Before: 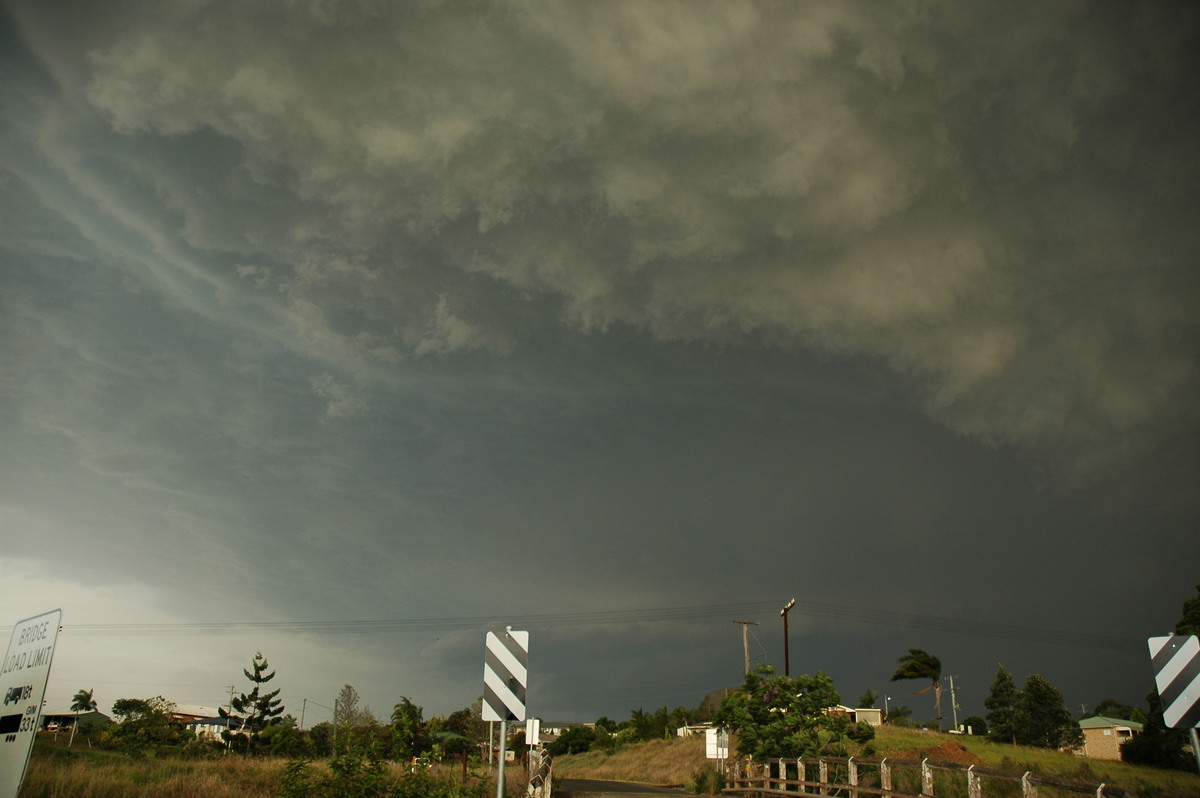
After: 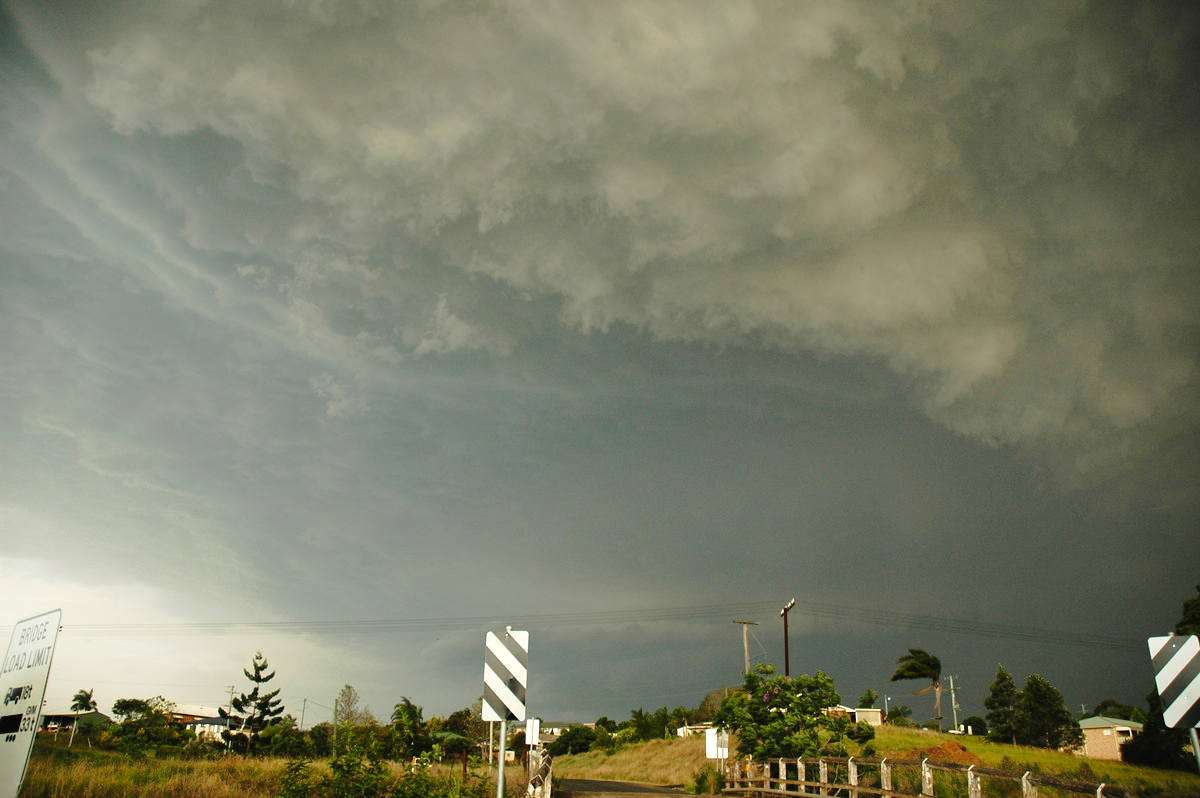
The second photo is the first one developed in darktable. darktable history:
exposure: black level correction 0, exposure 0.693 EV, compensate highlight preservation false
tone curve: curves: ch0 [(0.003, 0.015) (0.104, 0.07) (0.236, 0.218) (0.401, 0.443) (0.495, 0.55) (0.65, 0.68) (0.832, 0.858) (1, 0.977)]; ch1 [(0, 0) (0.161, 0.092) (0.35, 0.33) (0.379, 0.401) (0.45, 0.466) (0.489, 0.499) (0.55, 0.56) (0.621, 0.615) (0.718, 0.734) (1, 1)]; ch2 [(0, 0) (0.369, 0.427) (0.44, 0.434) (0.502, 0.501) (0.557, 0.55) (0.586, 0.59) (1, 1)], preserve colors none
